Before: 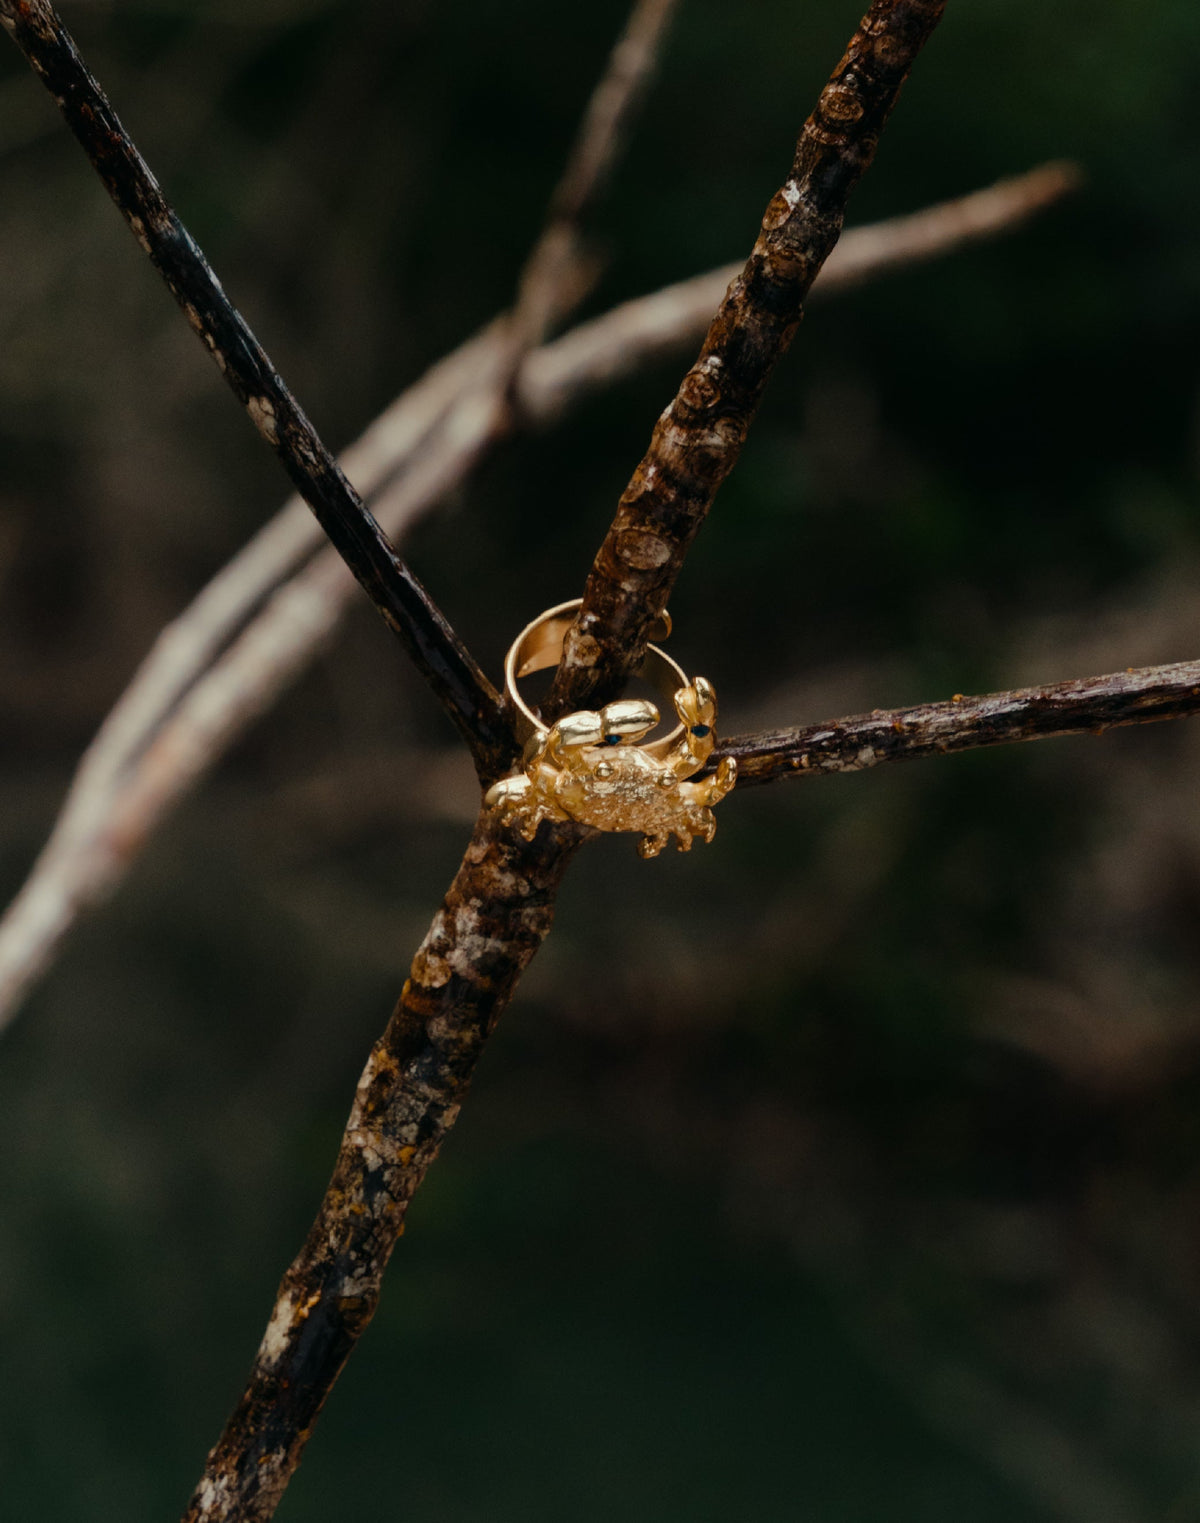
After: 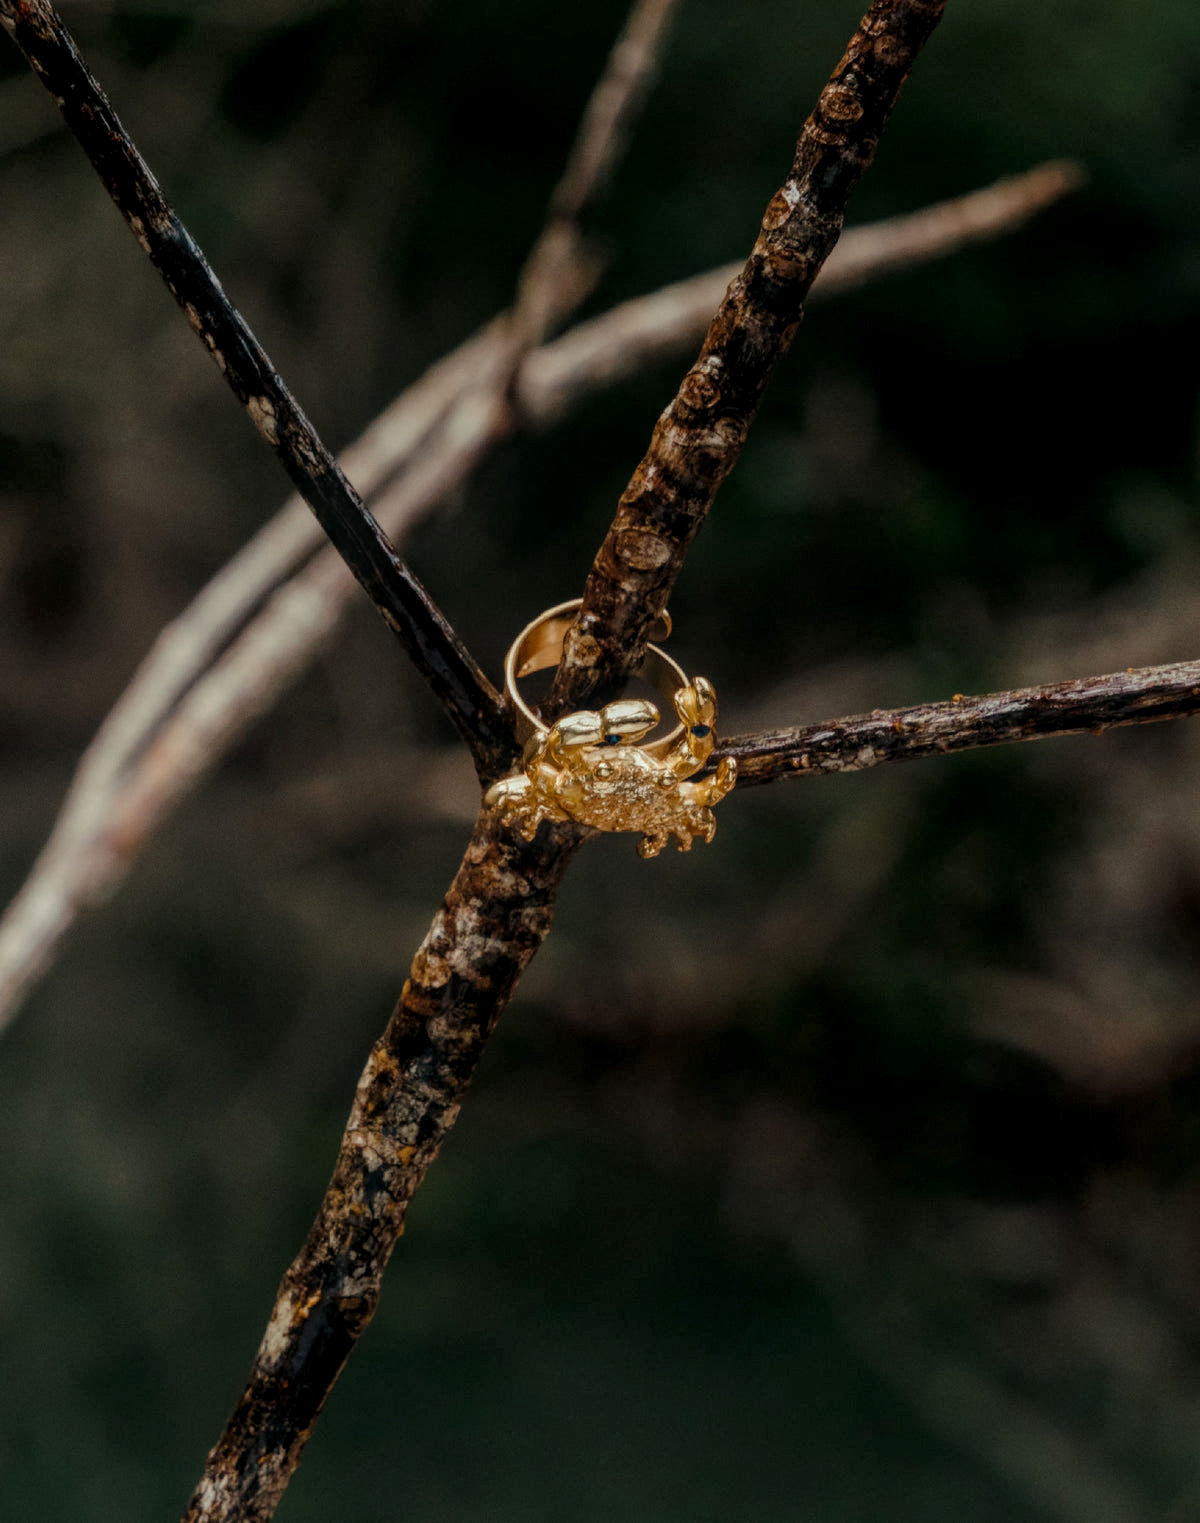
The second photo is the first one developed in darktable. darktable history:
local contrast: highlights 75%, shadows 55%, detail 177%, midtone range 0.205
